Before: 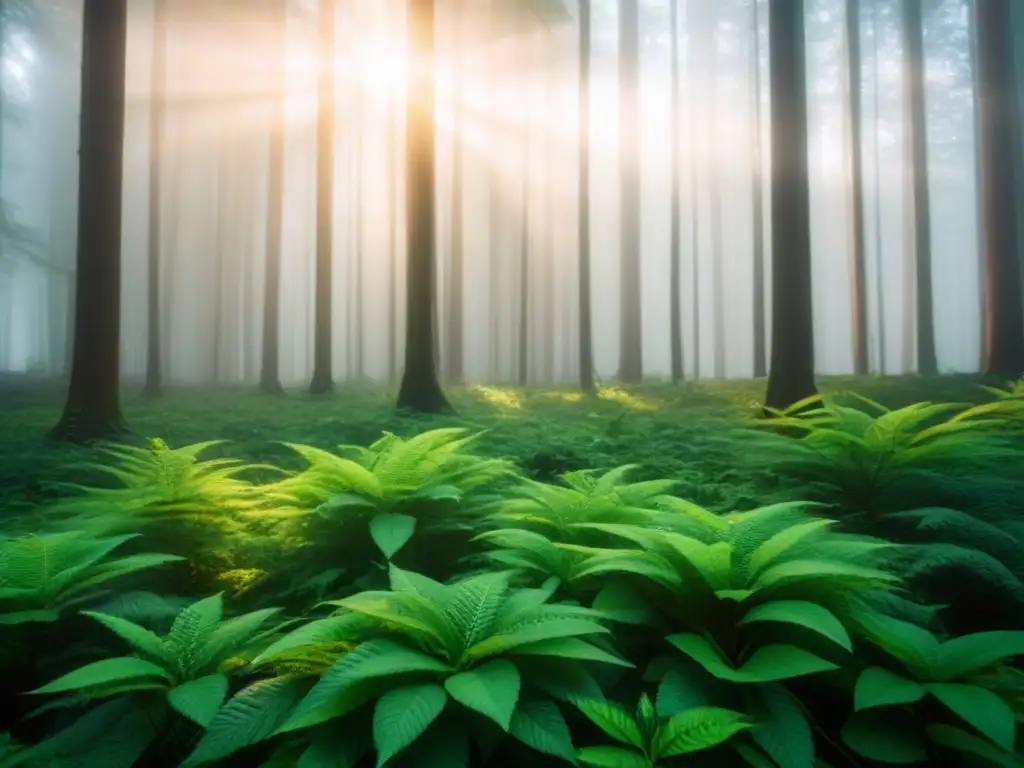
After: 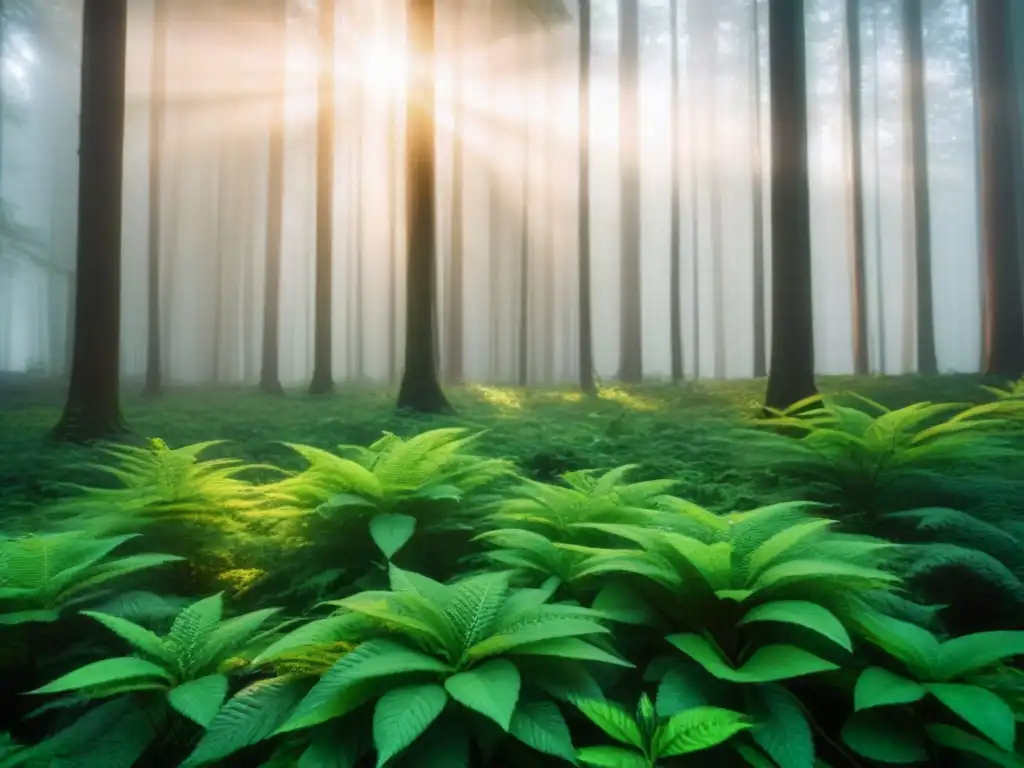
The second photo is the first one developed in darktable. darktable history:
shadows and highlights: low approximation 0.01, soften with gaussian
tone curve: curves: ch0 [(0, 0) (0.003, 0.003) (0.011, 0.011) (0.025, 0.025) (0.044, 0.044) (0.069, 0.068) (0.1, 0.098) (0.136, 0.134) (0.177, 0.175) (0.224, 0.221) (0.277, 0.273) (0.335, 0.33) (0.399, 0.393) (0.468, 0.461) (0.543, 0.546) (0.623, 0.625) (0.709, 0.711) (0.801, 0.802) (0.898, 0.898) (1, 1)], color space Lab, independent channels, preserve colors none
